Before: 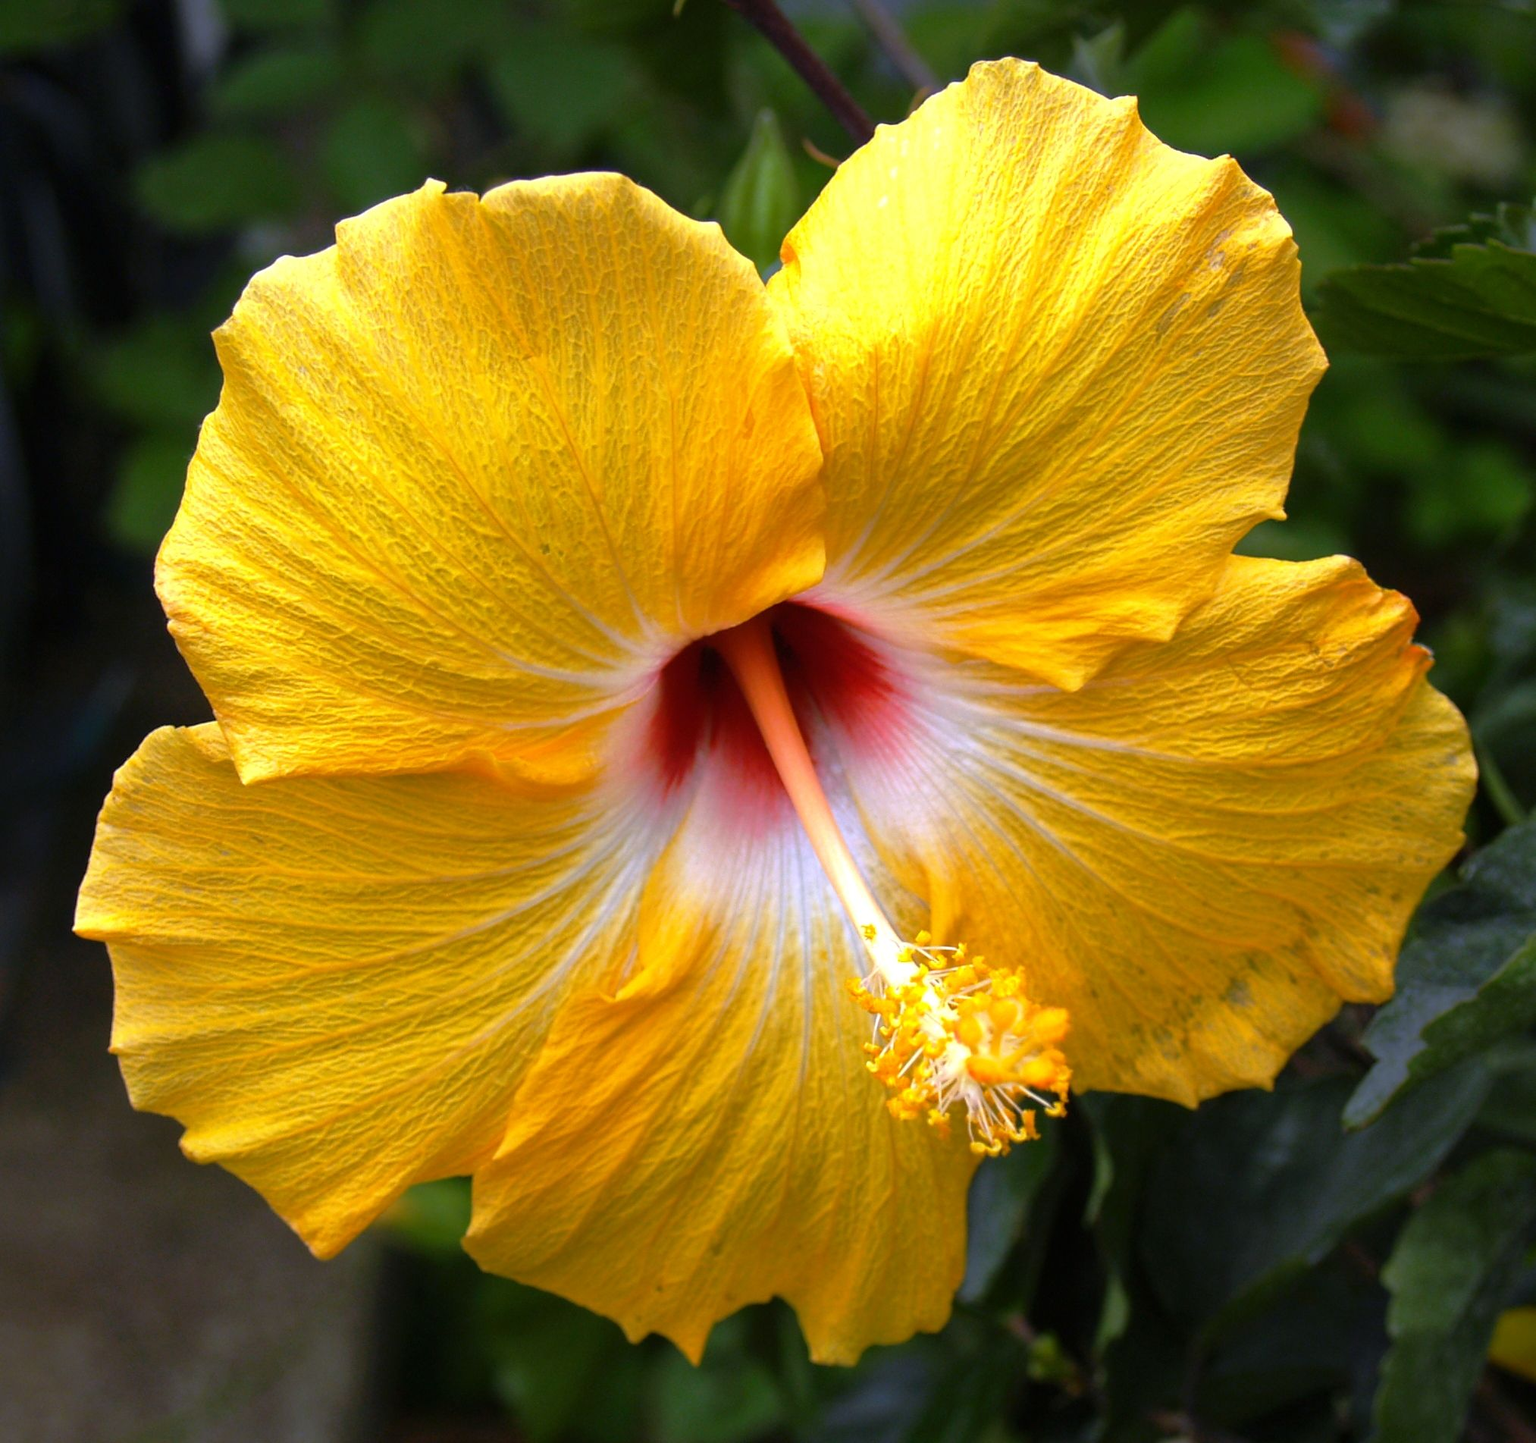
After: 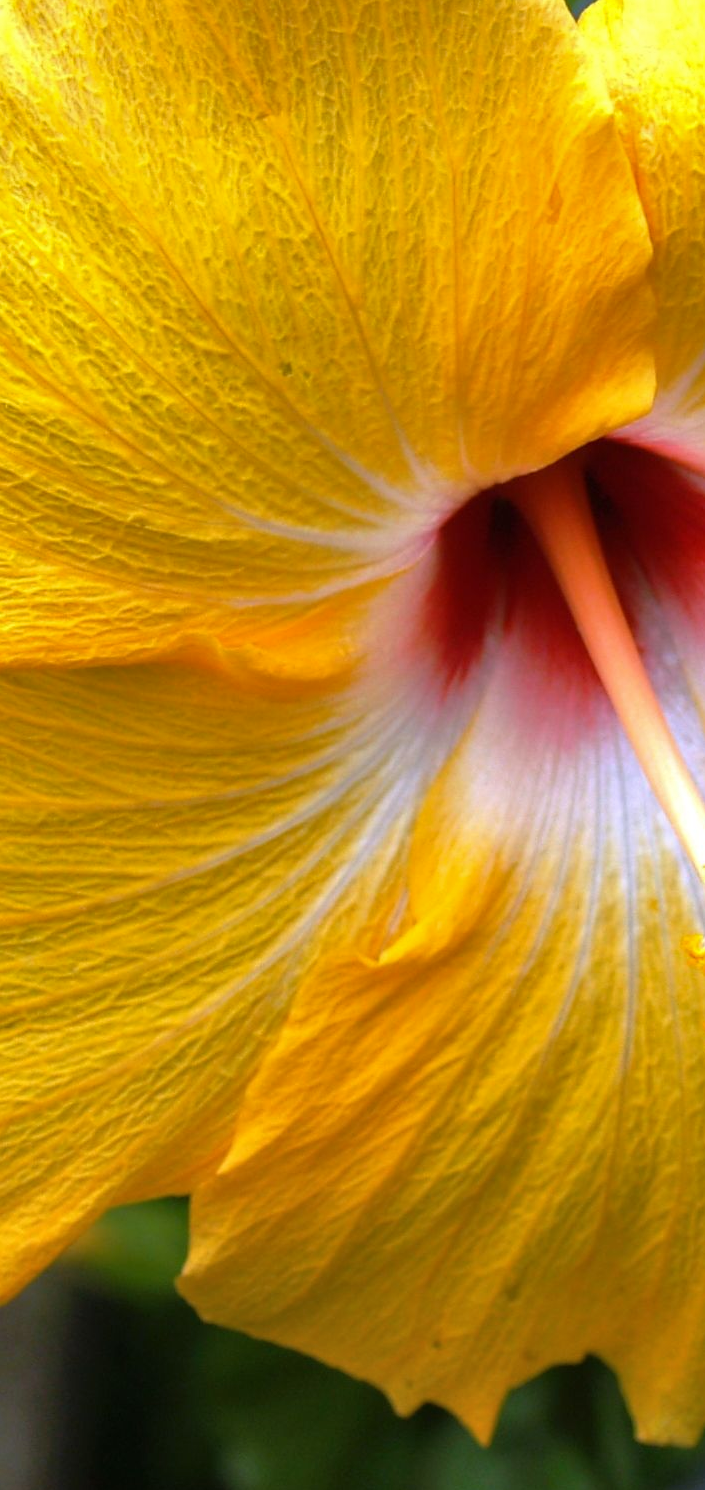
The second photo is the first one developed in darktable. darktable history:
shadows and highlights: radius 128.1, shadows 30.5, highlights -30.95, low approximation 0.01, soften with gaussian
crop and rotate: left 21.421%, top 18.677%, right 43.751%, bottom 2.986%
